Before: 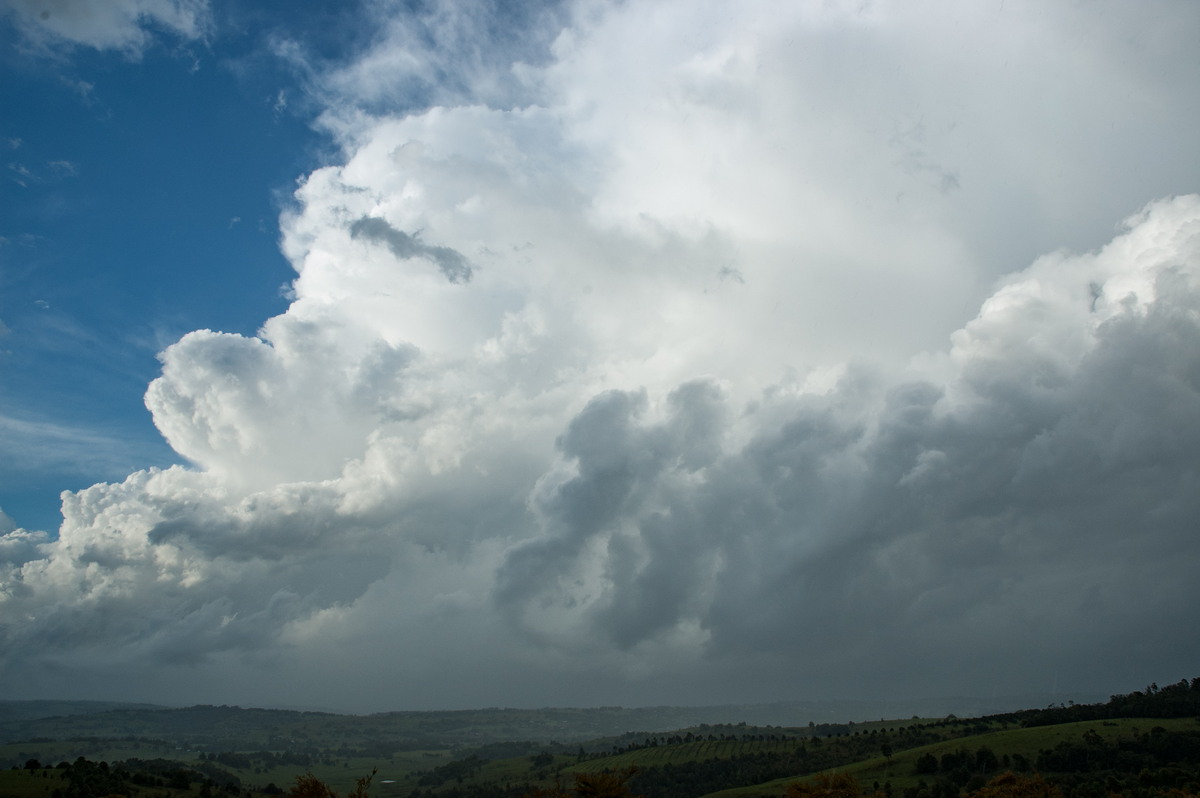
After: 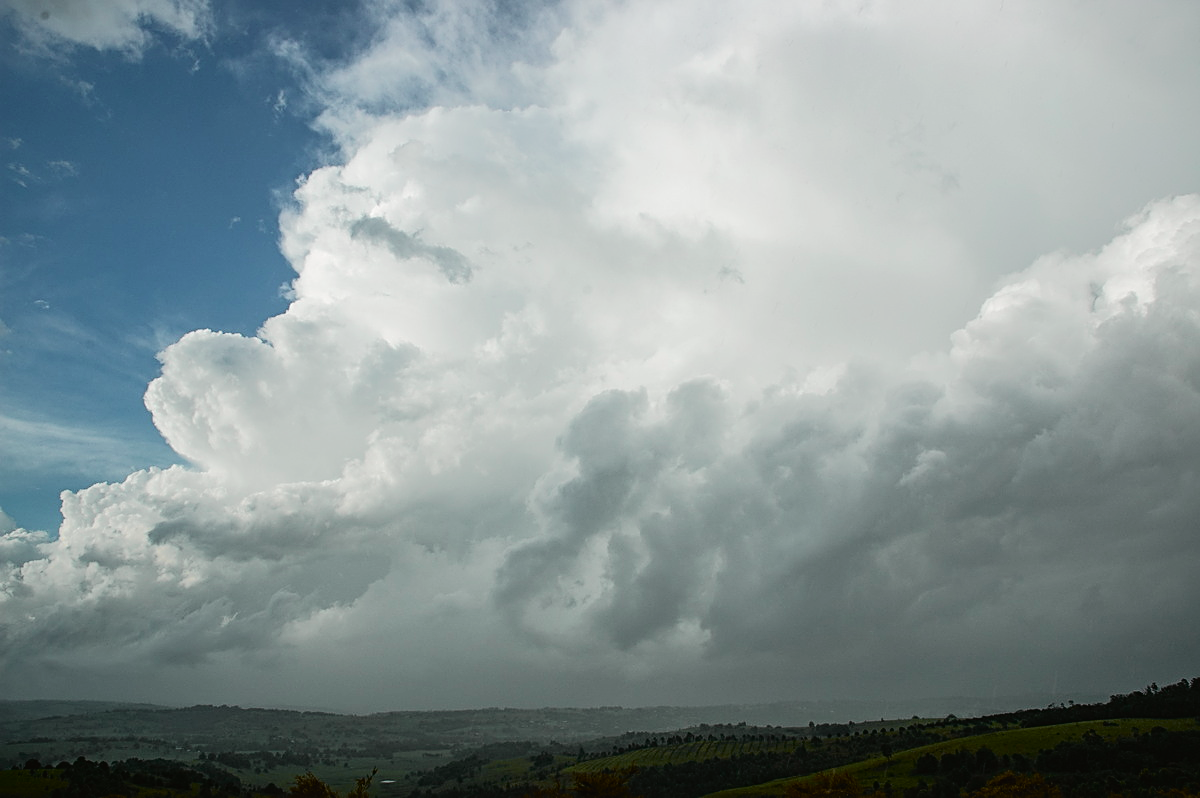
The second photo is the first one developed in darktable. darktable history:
sharpen: on, module defaults
bloom: size 3%, threshold 100%, strength 0%
tone curve: curves: ch0 [(0, 0.019) (0.066, 0.054) (0.184, 0.184) (0.369, 0.417) (0.501, 0.586) (0.617, 0.71) (0.743, 0.787) (0.997, 0.997)]; ch1 [(0, 0) (0.187, 0.156) (0.388, 0.372) (0.437, 0.428) (0.474, 0.472) (0.499, 0.5) (0.521, 0.514) (0.548, 0.567) (0.6, 0.629) (0.82, 0.831) (1, 1)]; ch2 [(0, 0) (0.234, 0.227) (0.352, 0.372) (0.459, 0.484) (0.5, 0.505) (0.518, 0.516) (0.529, 0.541) (0.56, 0.594) (0.607, 0.644) (0.74, 0.771) (0.858, 0.873) (0.999, 0.994)], color space Lab, independent channels, preserve colors none
